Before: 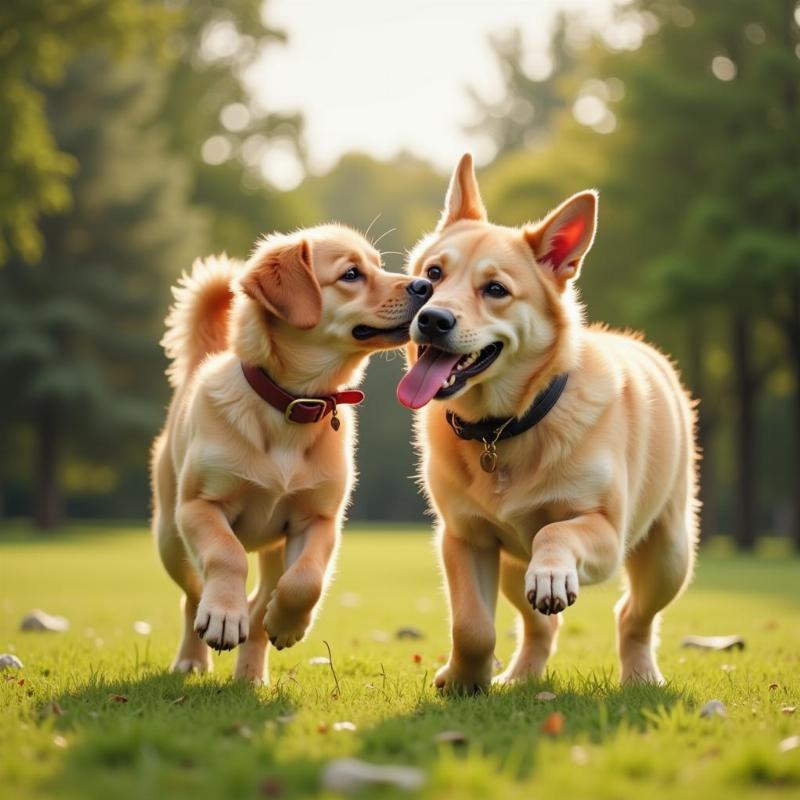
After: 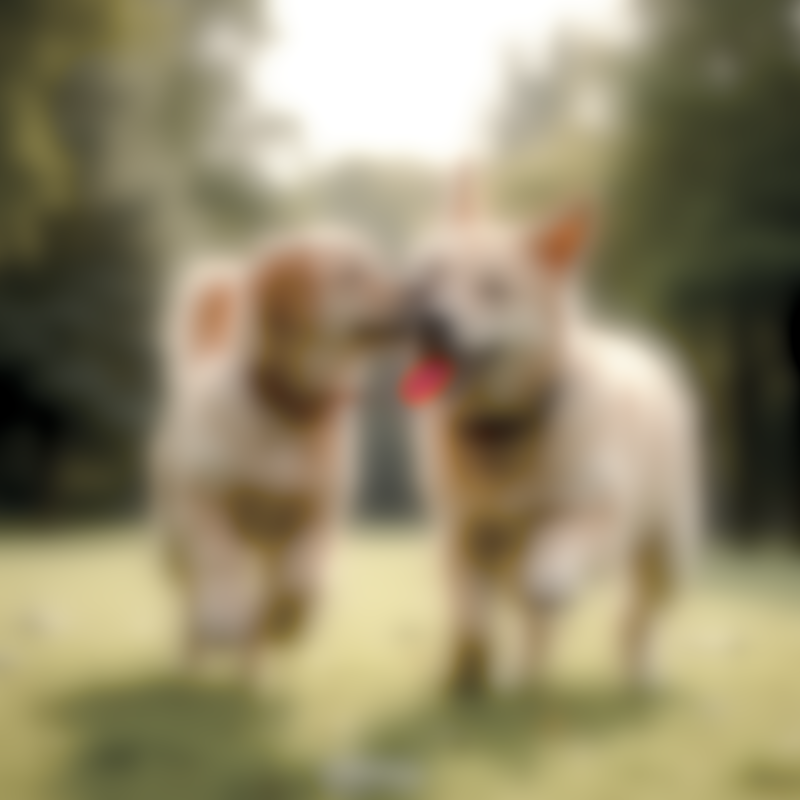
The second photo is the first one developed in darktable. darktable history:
color balance rgb: global offset › luminance -0.51%, perceptual saturation grading › global saturation 27.53%, perceptual saturation grading › highlights -25%, perceptual saturation grading › shadows 25%, perceptual brilliance grading › highlights 6.62%, perceptual brilliance grading › mid-tones 17.07%, perceptual brilliance grading › shadows -5.23%
base curve: curves: ch0 [(0.017, 0) (0.425, 0.441) (0.844, 0.933) (1, 1)], preserve colors none
sharpen: amount 0.75
lowpass: radius 16, unbound 0
color zones: curves: ch1 [(0, 0.831) (0.08, 0.771) (0.157, 0.268) (0.241, 0.207) (0.562, -0.005) (0.714, -0.013) (0.876, 0.01) (1, 0.831)]
